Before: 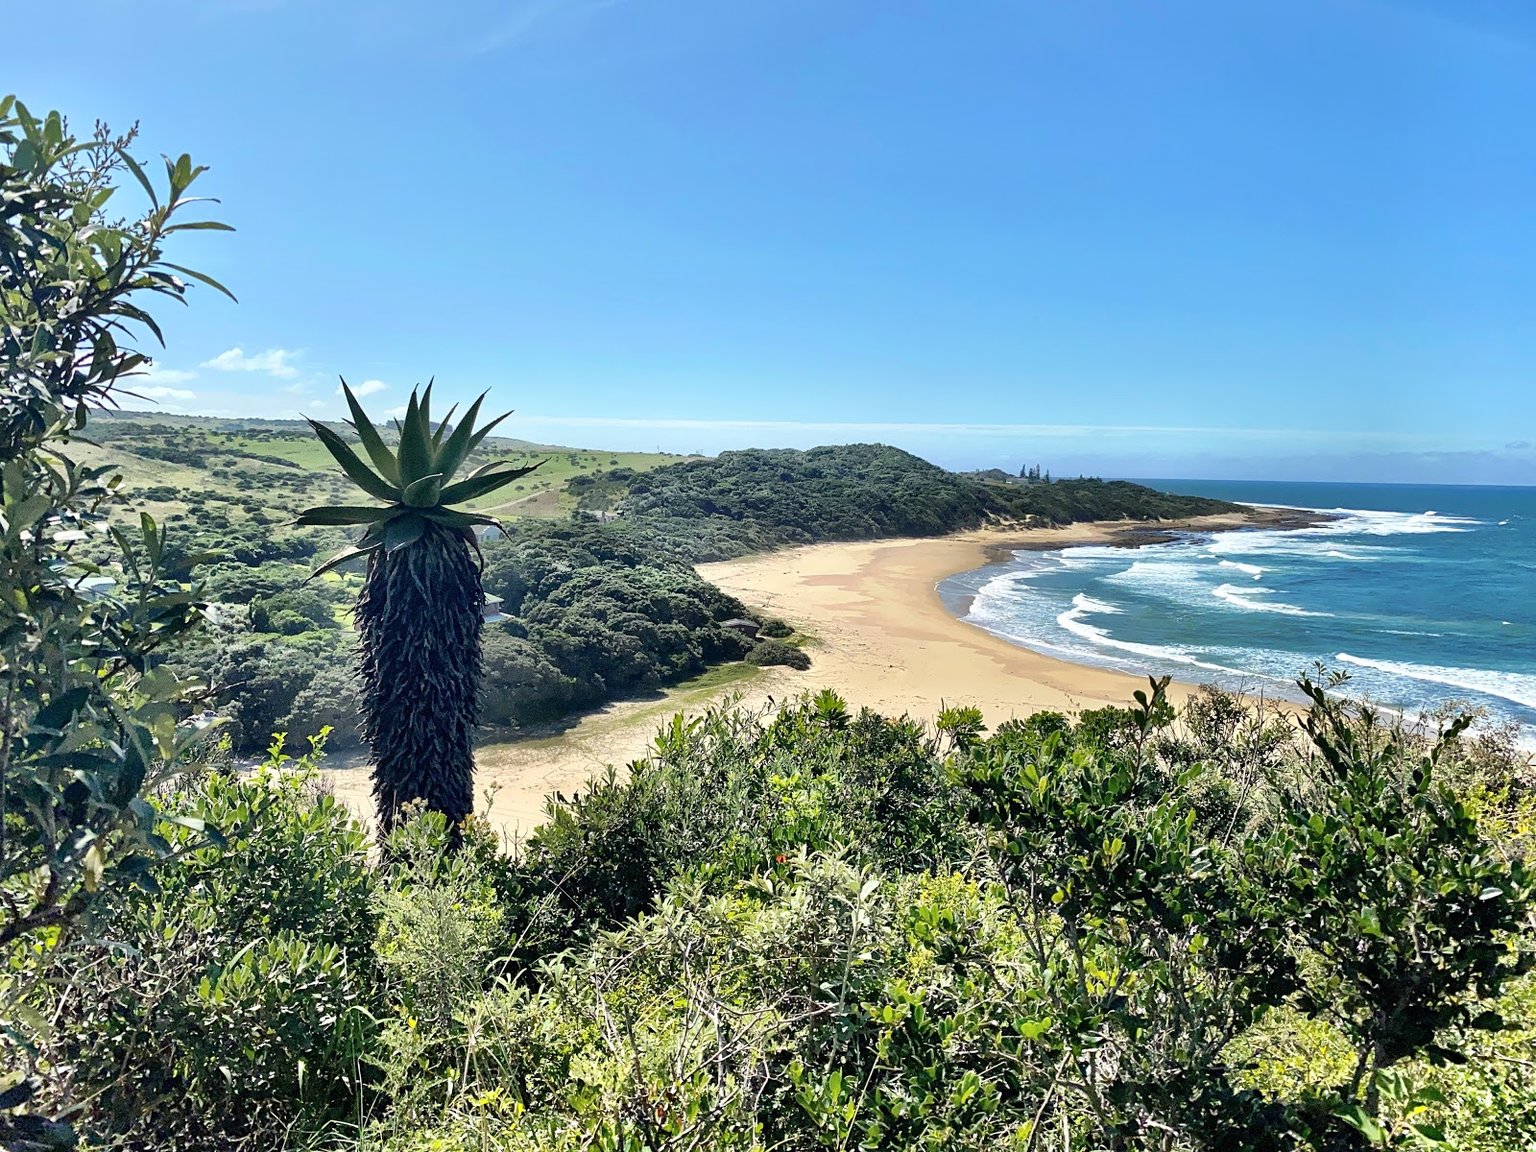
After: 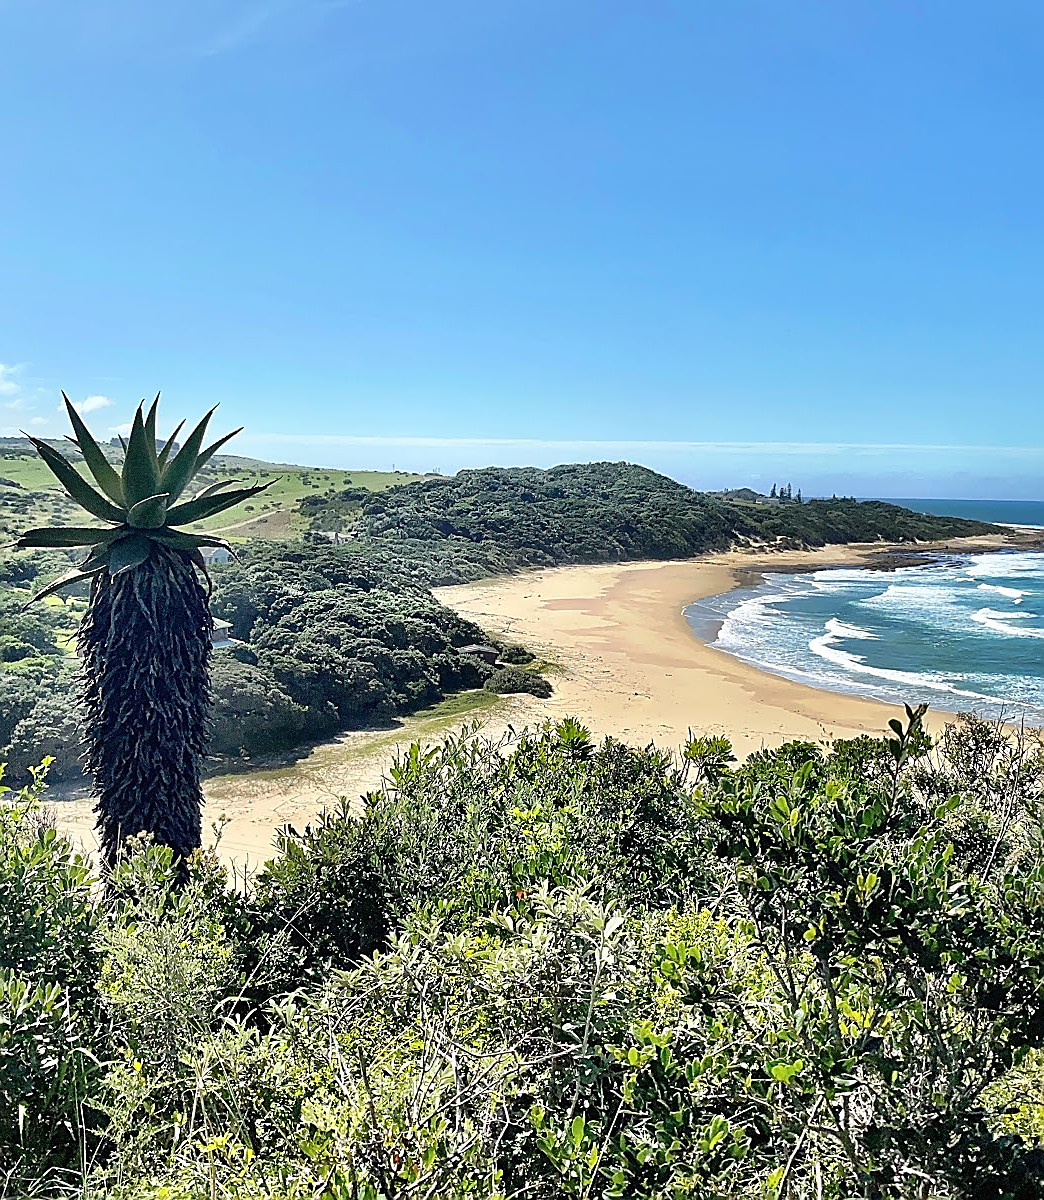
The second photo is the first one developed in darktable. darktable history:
sharpen: radius 1.372, amount 1.232, threshold 0.702
crop and rotate: left 18.356%, right 16.393%
